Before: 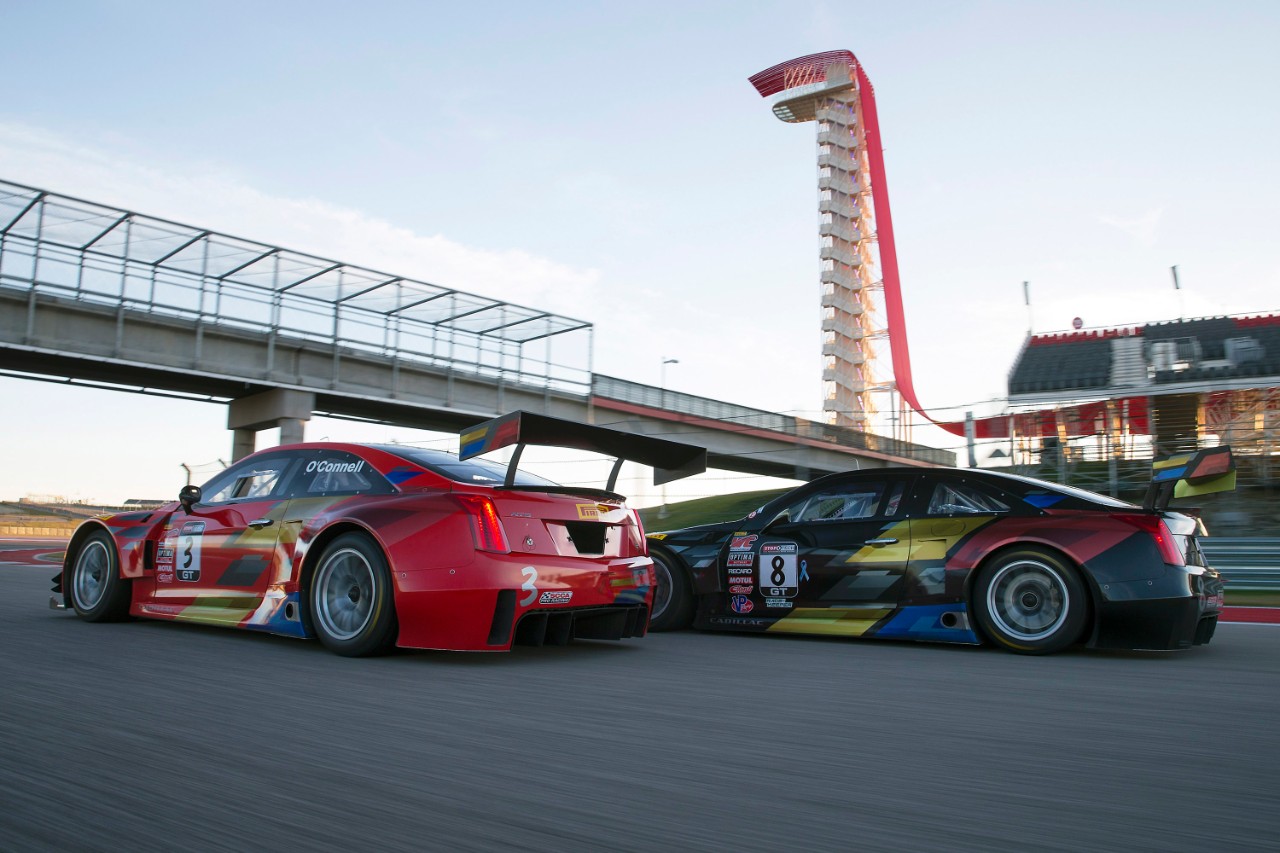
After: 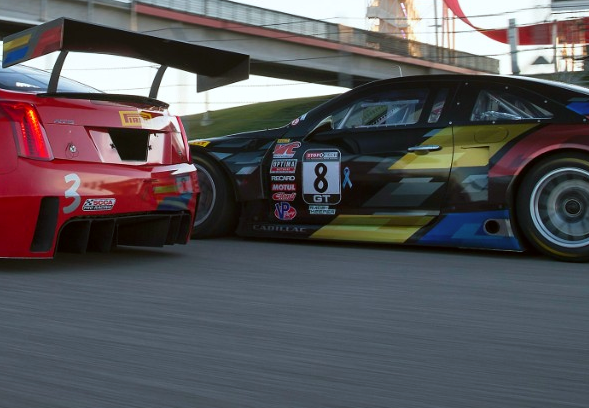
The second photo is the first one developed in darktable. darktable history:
crop: left 35.765%, top 46.073%, right 18.15%, bottom 6.029%
color correction: highlights a* -2.86, highlights b* -2.4, shadows a* 2.16, shadows b* 2.79
